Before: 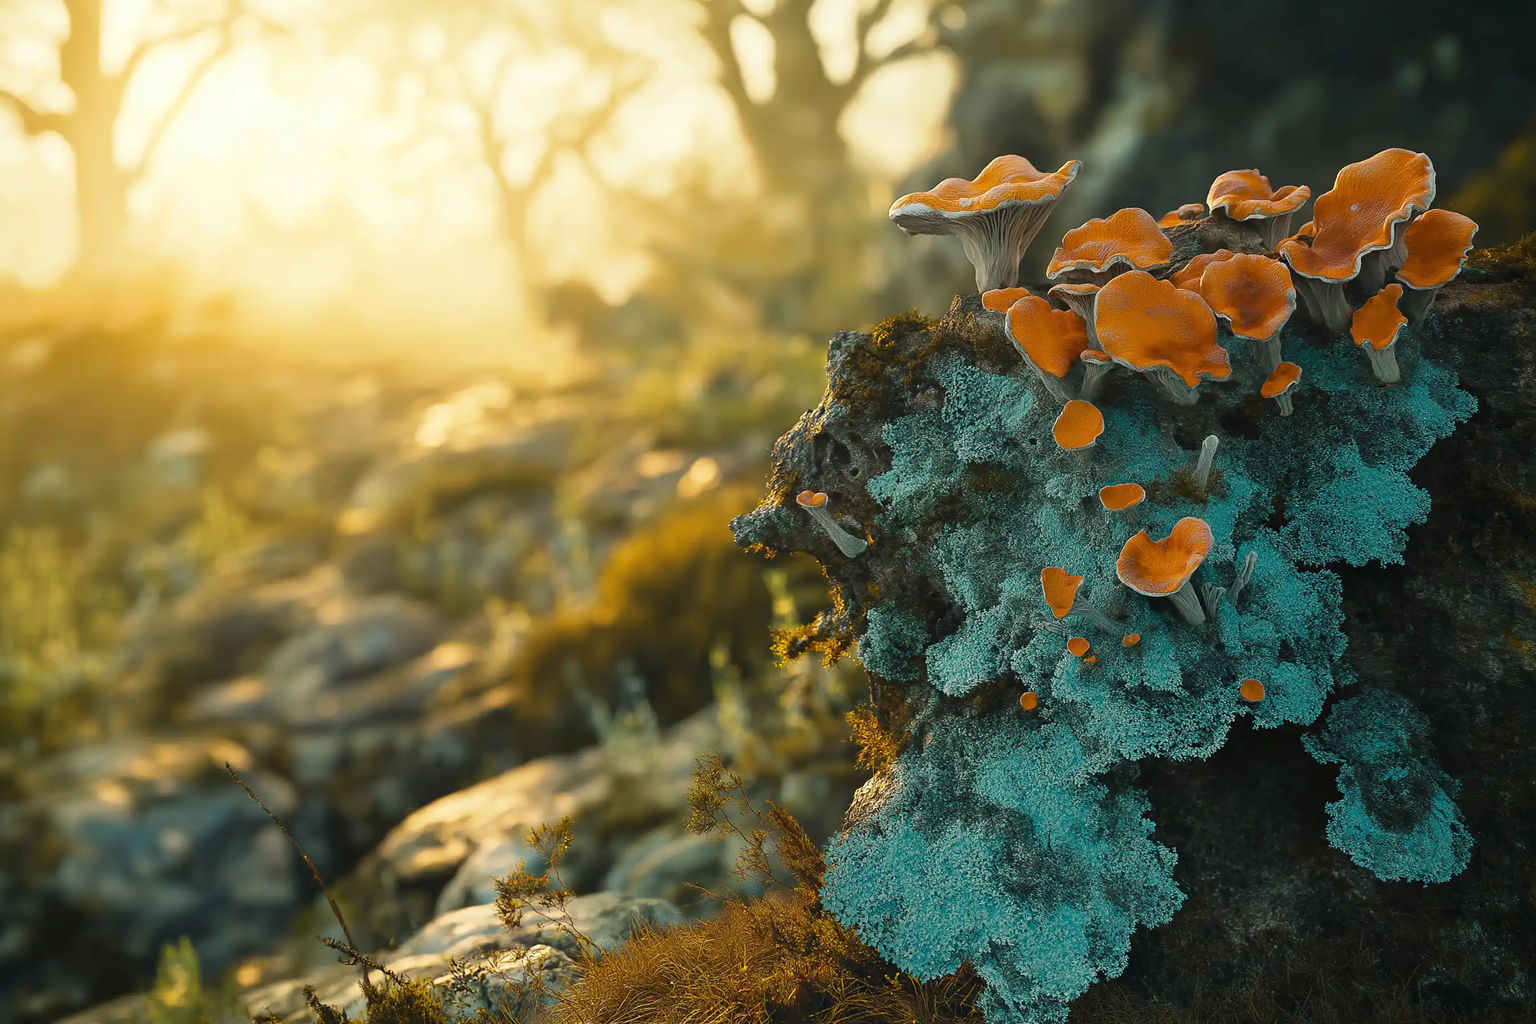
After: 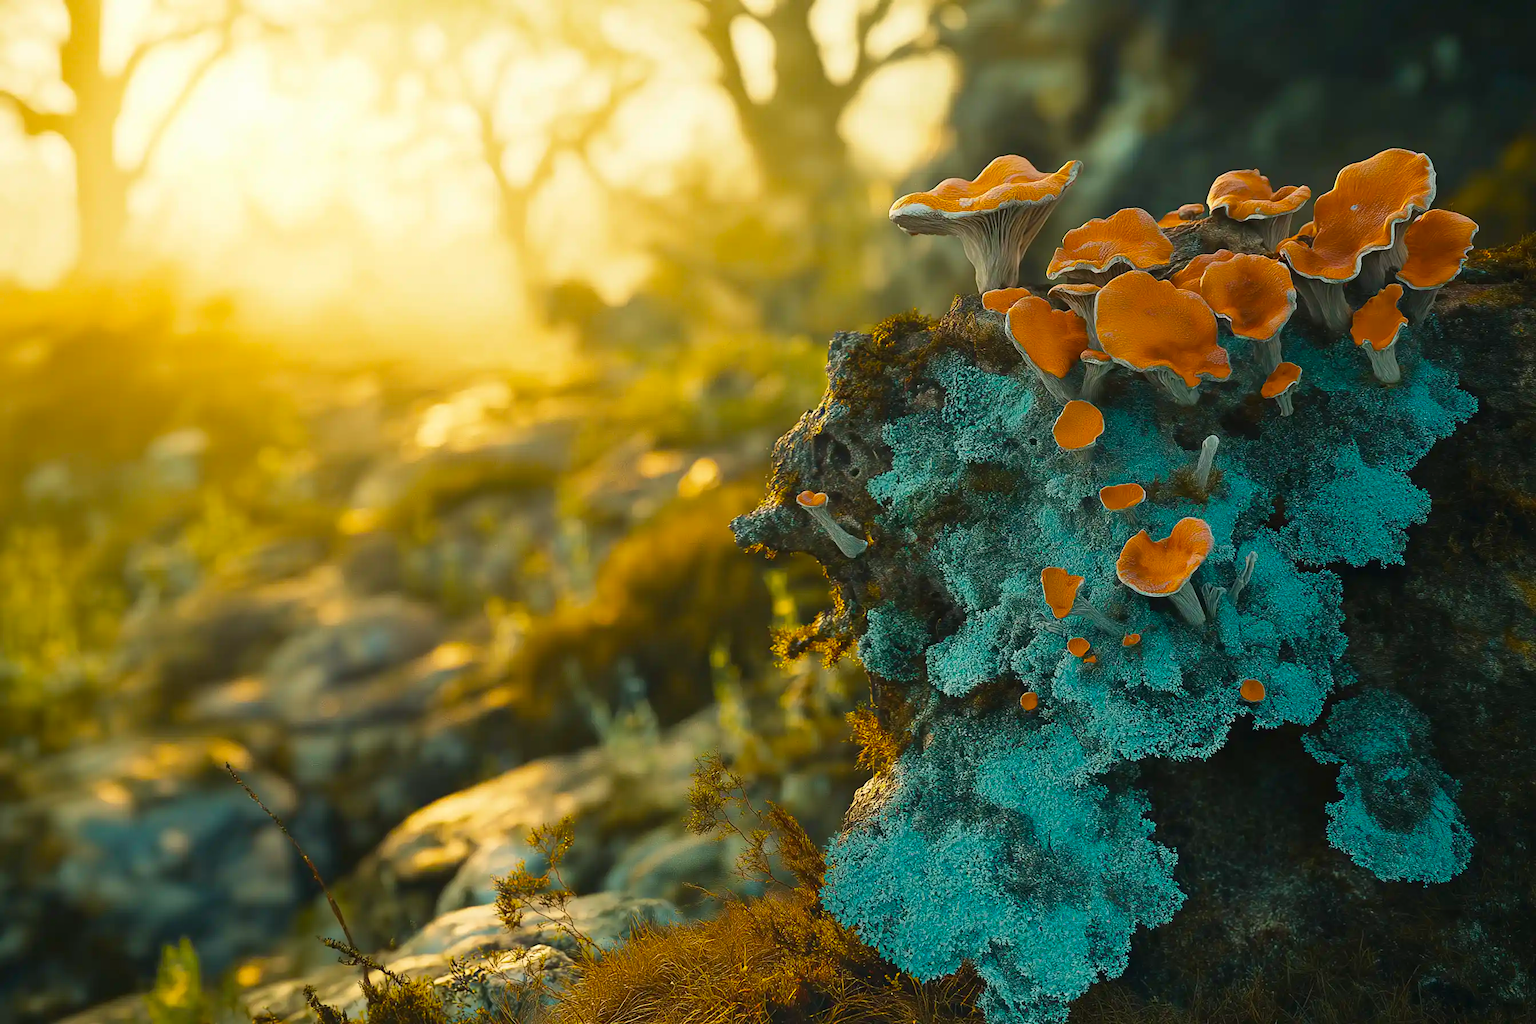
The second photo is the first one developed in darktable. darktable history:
color balance rgb: perceptual saturation grading › global saturation 20%, global vibrance 20%
velvia: strength 15%
